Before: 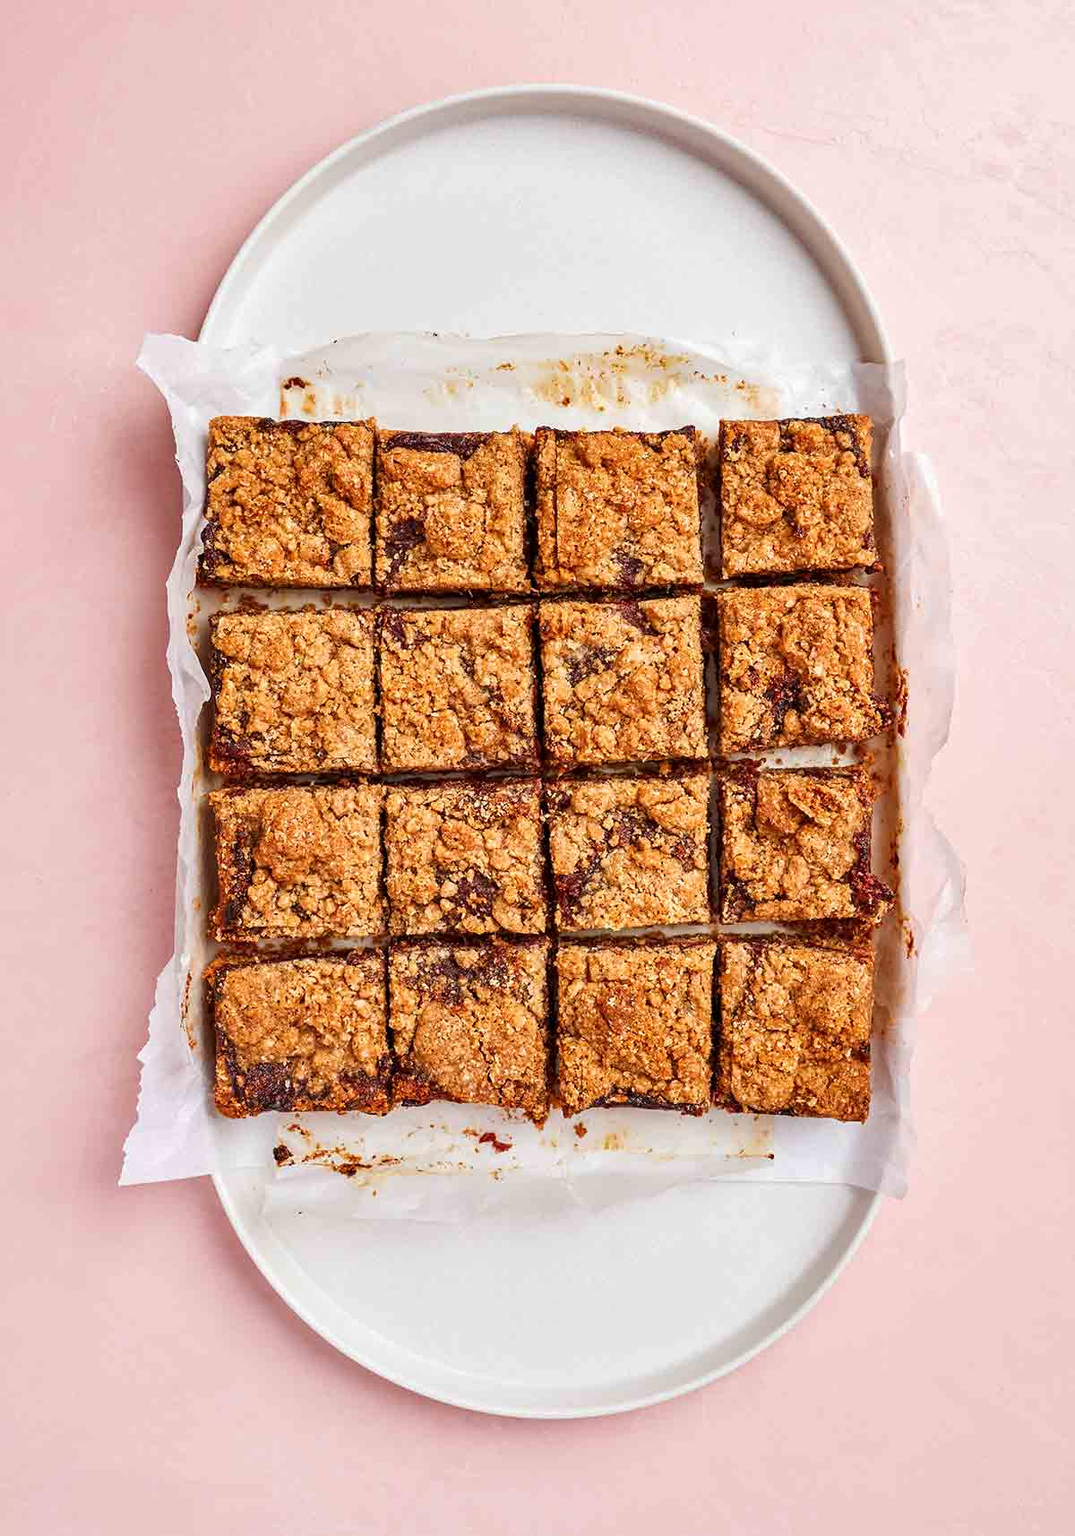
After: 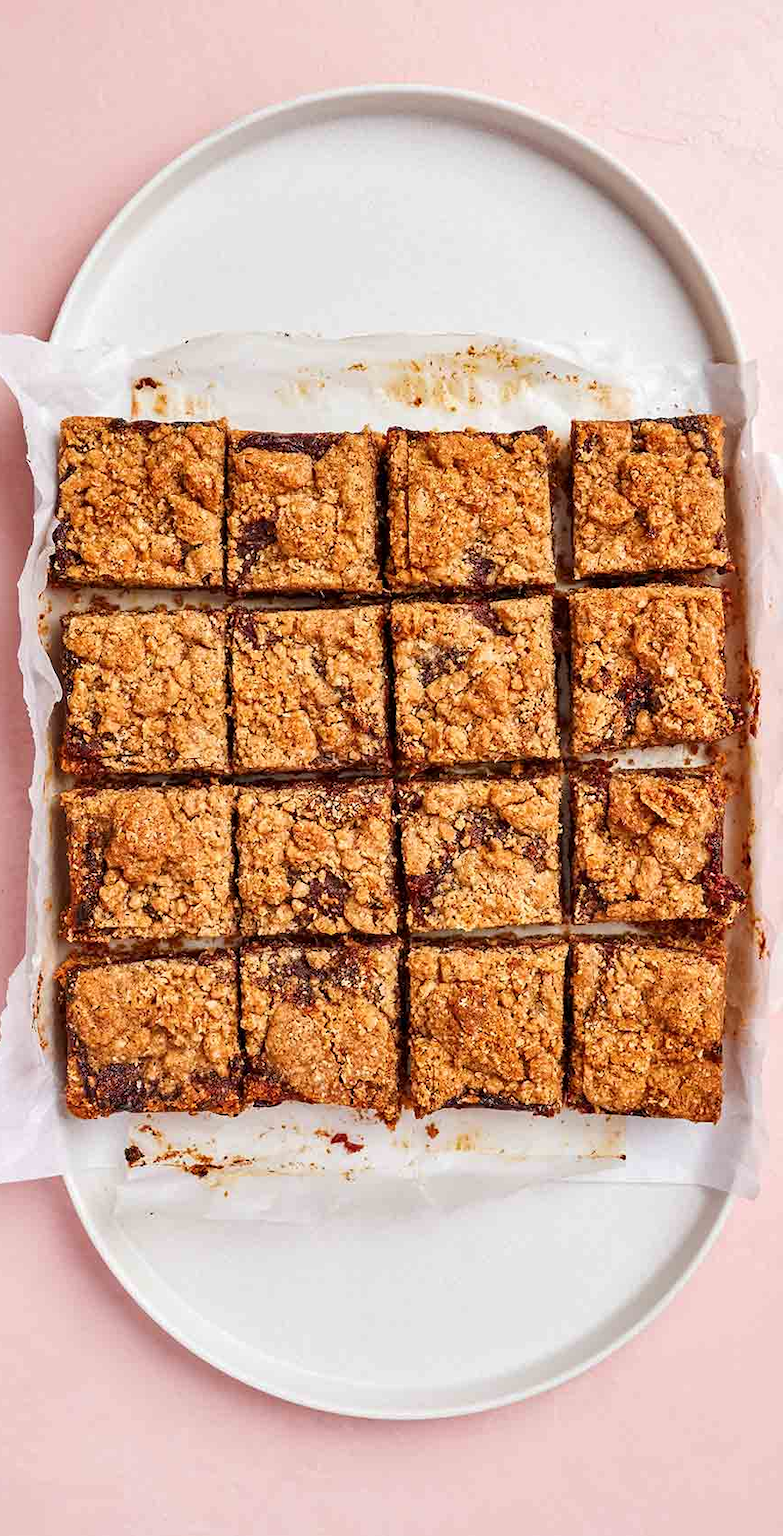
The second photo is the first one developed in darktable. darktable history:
crop: left 13.836%, right 13.27%
